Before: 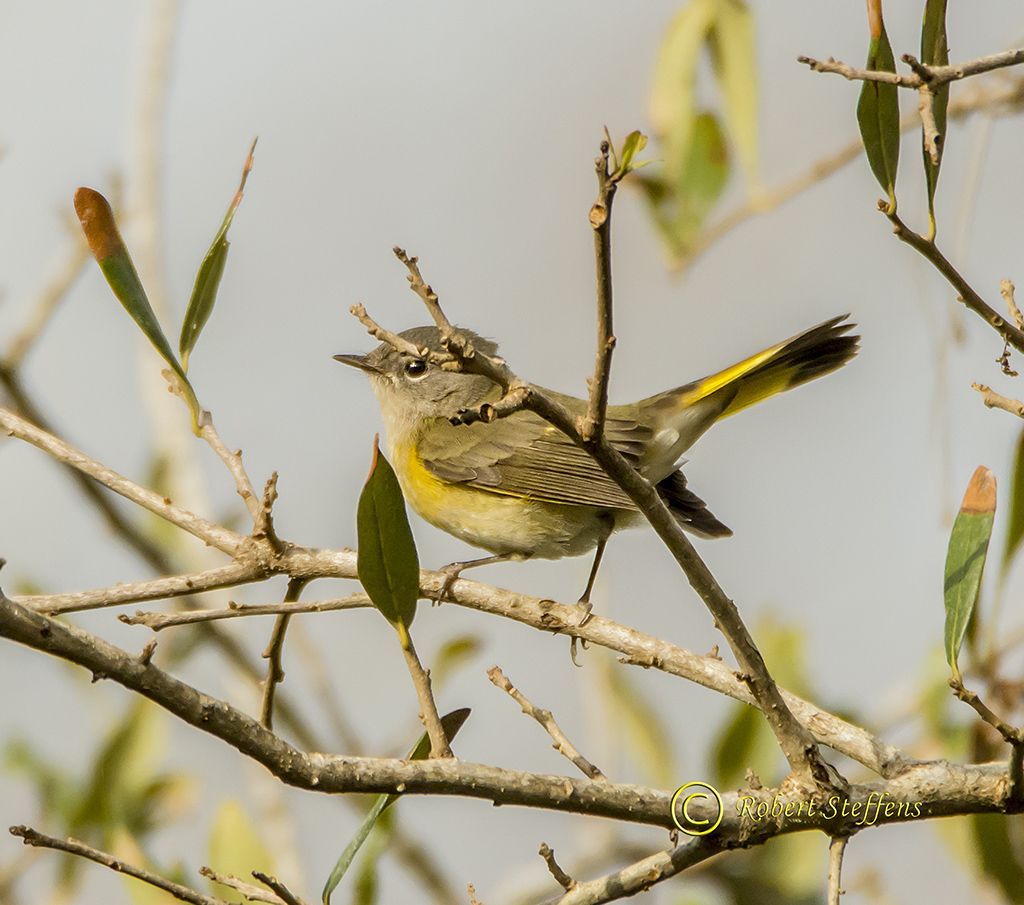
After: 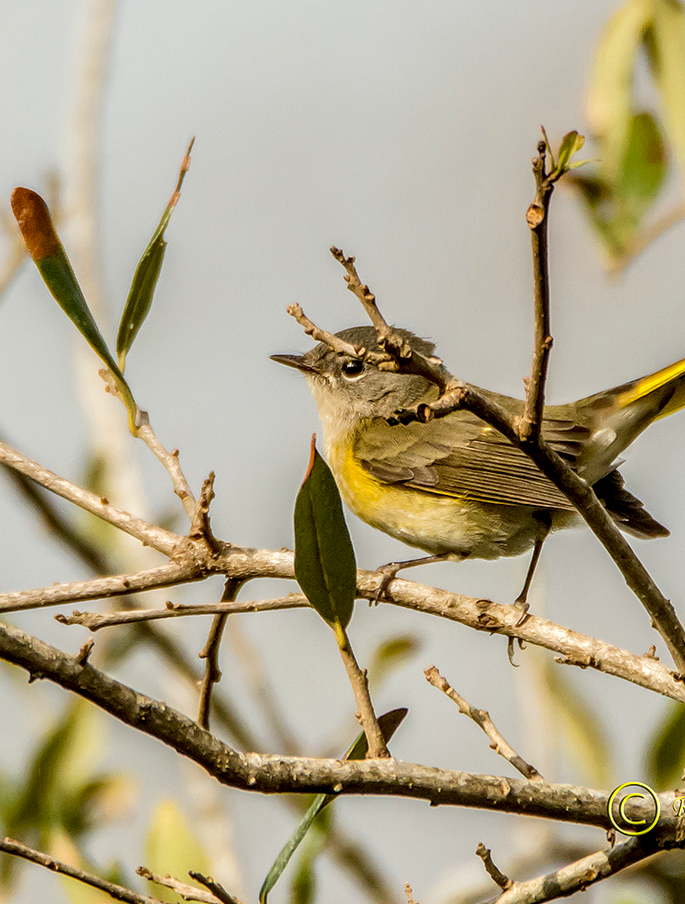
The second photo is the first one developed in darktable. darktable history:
crop and rotate: left 6.214%, right 26.834%
local contrast: detail 156%
